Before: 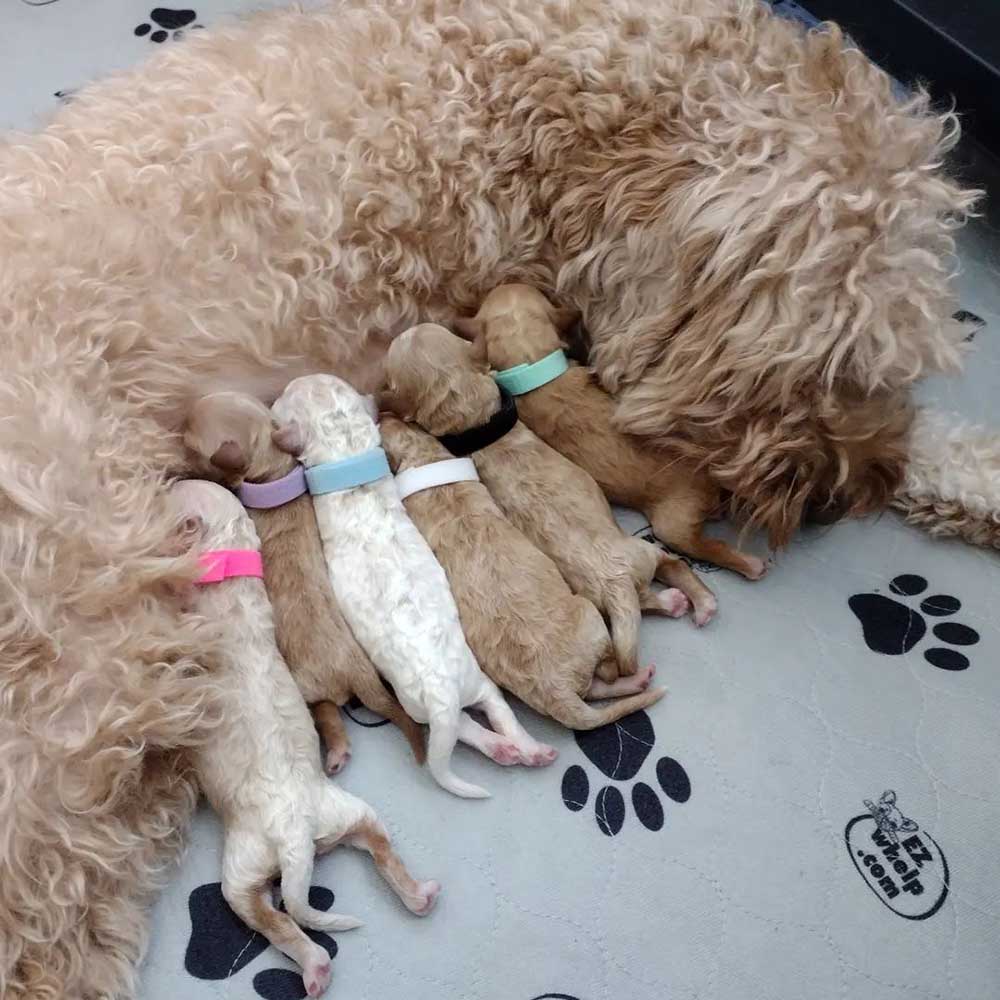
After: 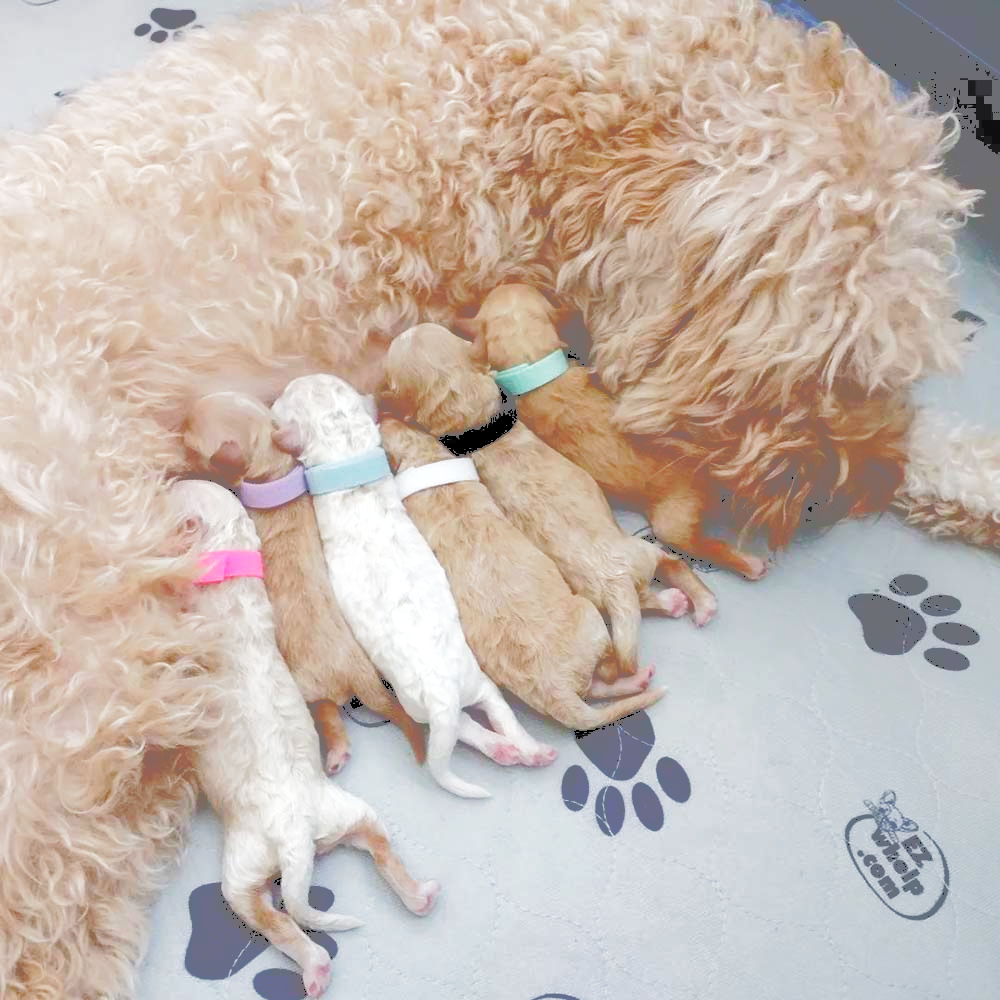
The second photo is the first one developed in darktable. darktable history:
base curve: curves: ch0 [(0, 0) (0.028, 0.03) (0.121, 0.232) (0.46, 0.748) (0.859, 0.968) (1, 1)], preserve colors none
exposure: black level correction 0.002, exposure 0.15 EV, compensate highlight preservation false
tone curve: curves: ch0 [(0, 0) (0.003, 0.464) (0.011, 0.464) (0.025, 0.464) (0.044, 0.464) (0.069, 0.464) (0.1, 0.463) (0.136, 0.463) (0.177, 0.464) (0.224, 0.469) (0.277, 0.482) (0.335, 0.501) (0.399, 0.53) (0.468, 0.567) (0.543, 0.61) (0.623, 0.663) (0.709, 0.718) (0.801, 0.779) (0.898, 0.842) (1, 1)], color space Lab, independent channels, preserve colors none
